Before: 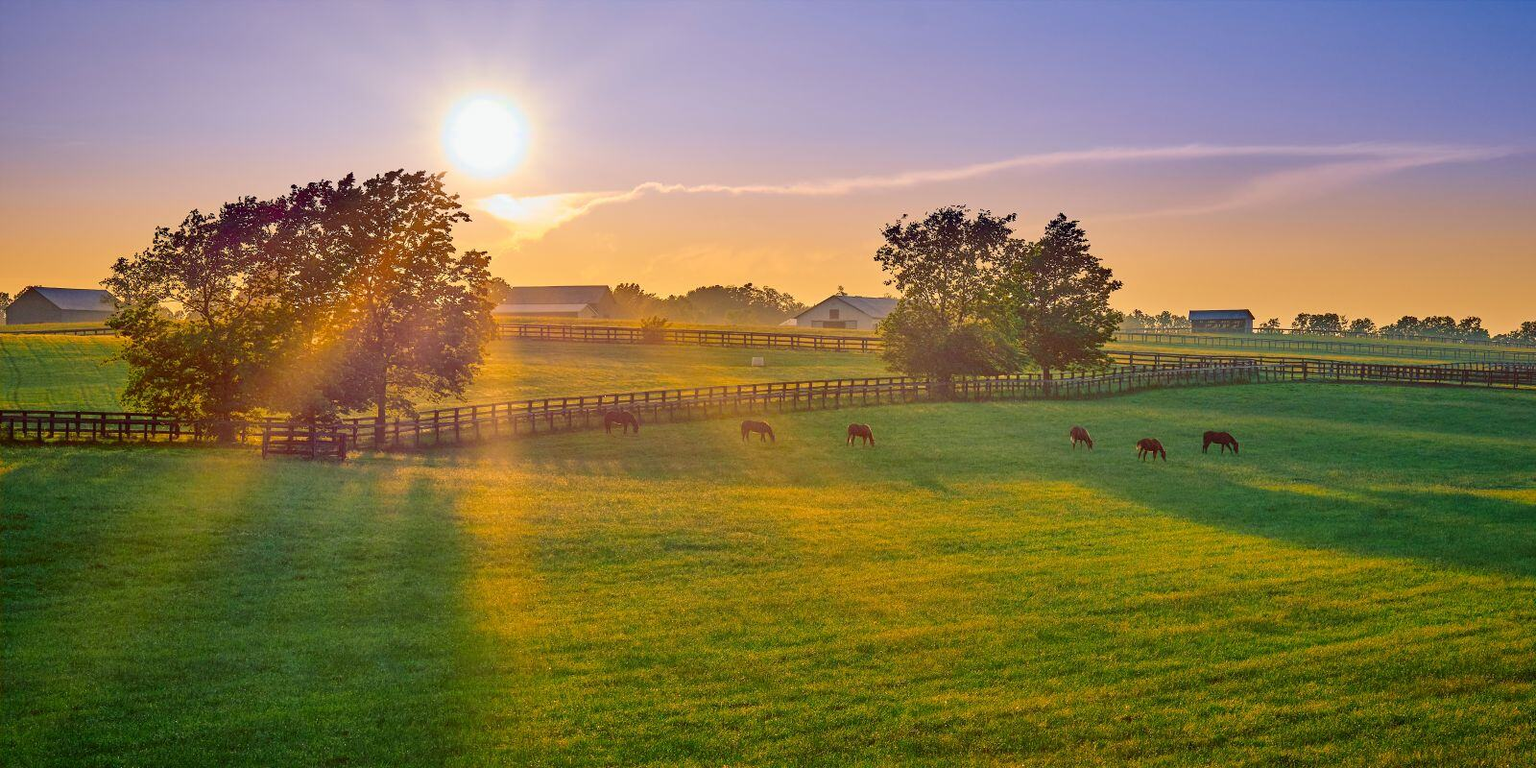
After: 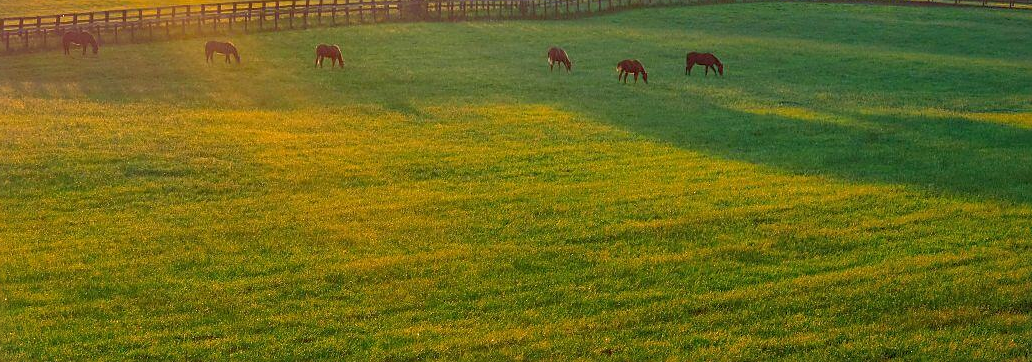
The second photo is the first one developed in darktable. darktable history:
shadows and highlights: on, module defaults
sharpen: radius 1.488, amount 0.405, threshold 1.672
crop and rotate: left 35.438%, top 49.674%, bottom 5.008%
vignetting: fall-off start 100.01%, fall-off radius 71.53%, brightness -0.289, width/height ratio 1.174
